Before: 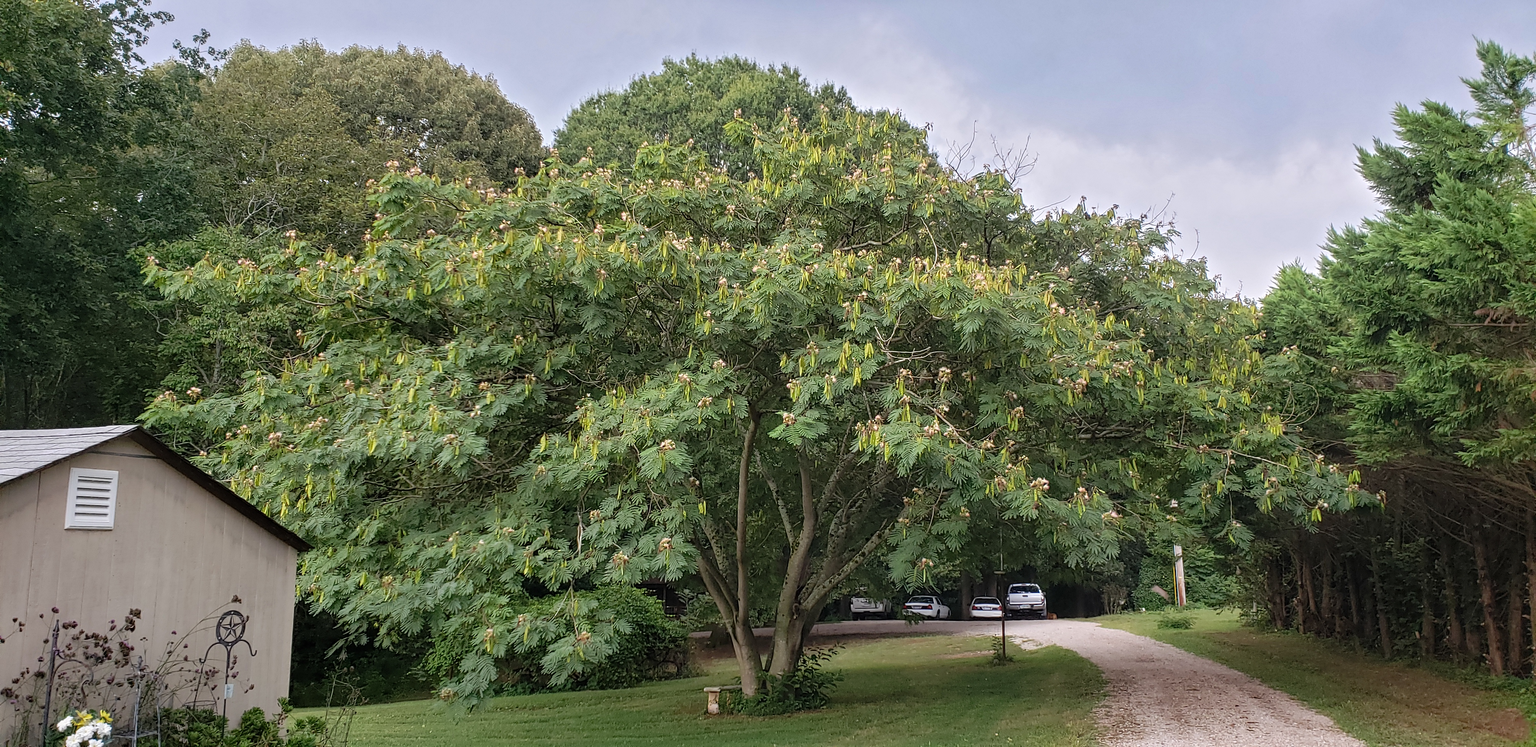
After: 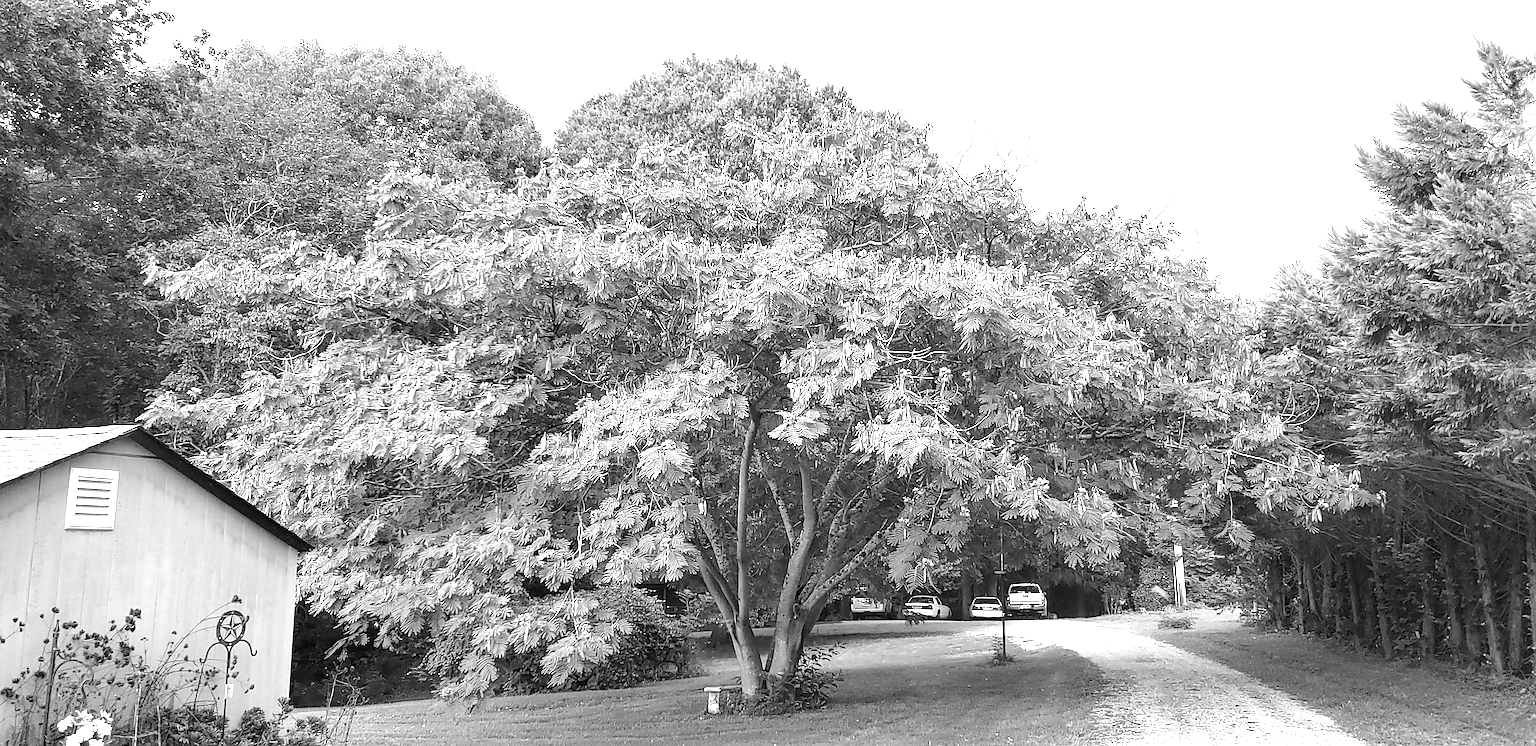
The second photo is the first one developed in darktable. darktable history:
monochrome: on, module defaults
sharpen: on, module defaults
exposure: black level correction 0, exposure 1.45 EV, compensate exposure bias true, compensate highlight preservation false
